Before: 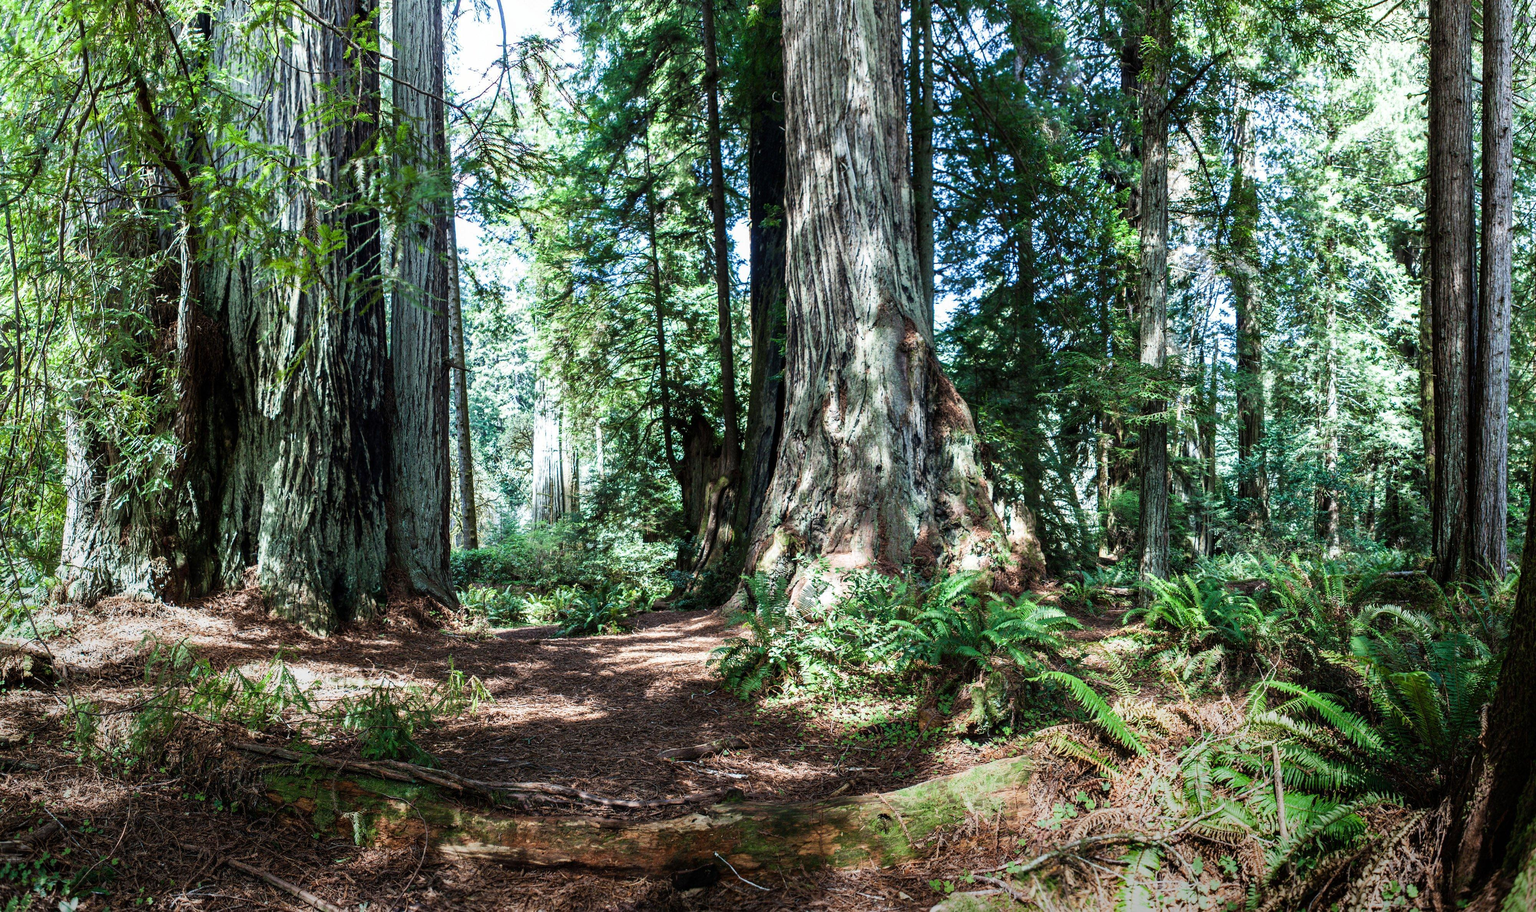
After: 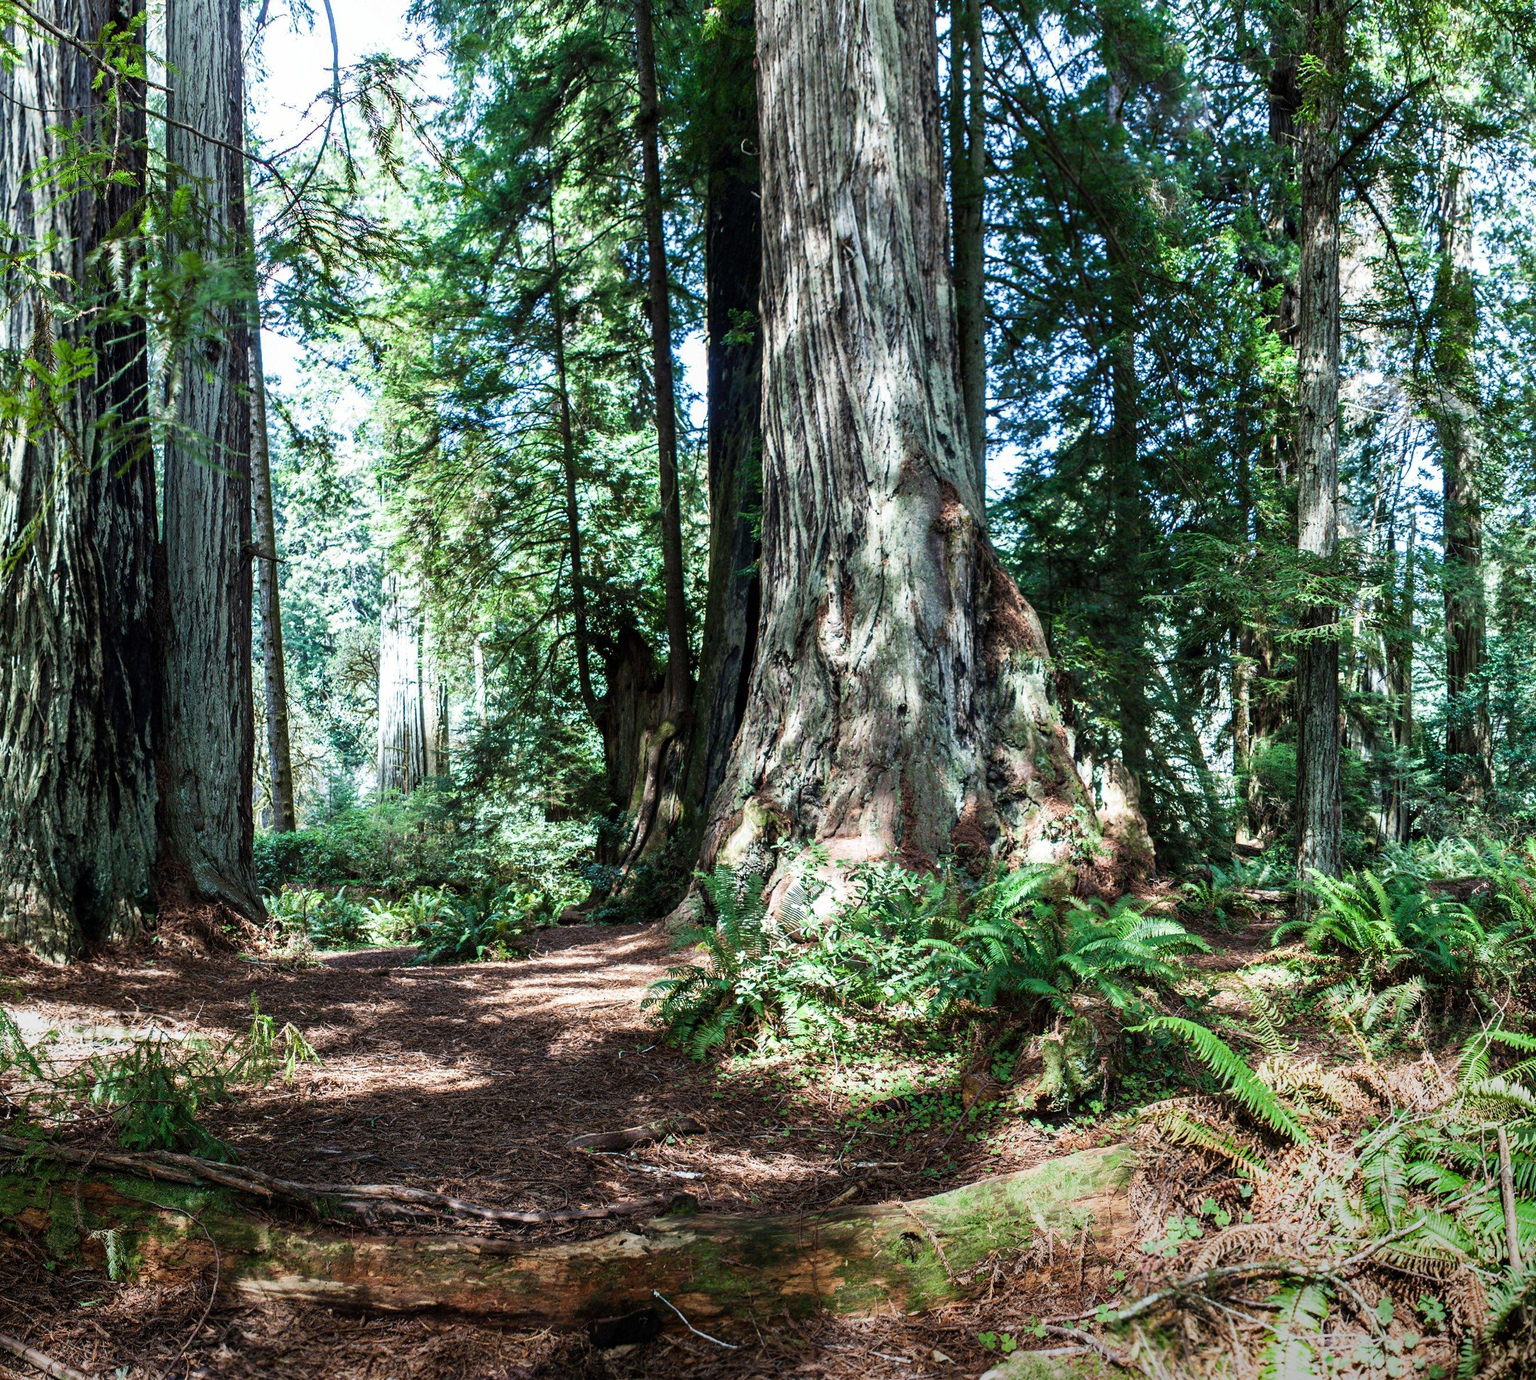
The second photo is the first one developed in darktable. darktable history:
crop and rotate: left 18.442%, right 15.508%
